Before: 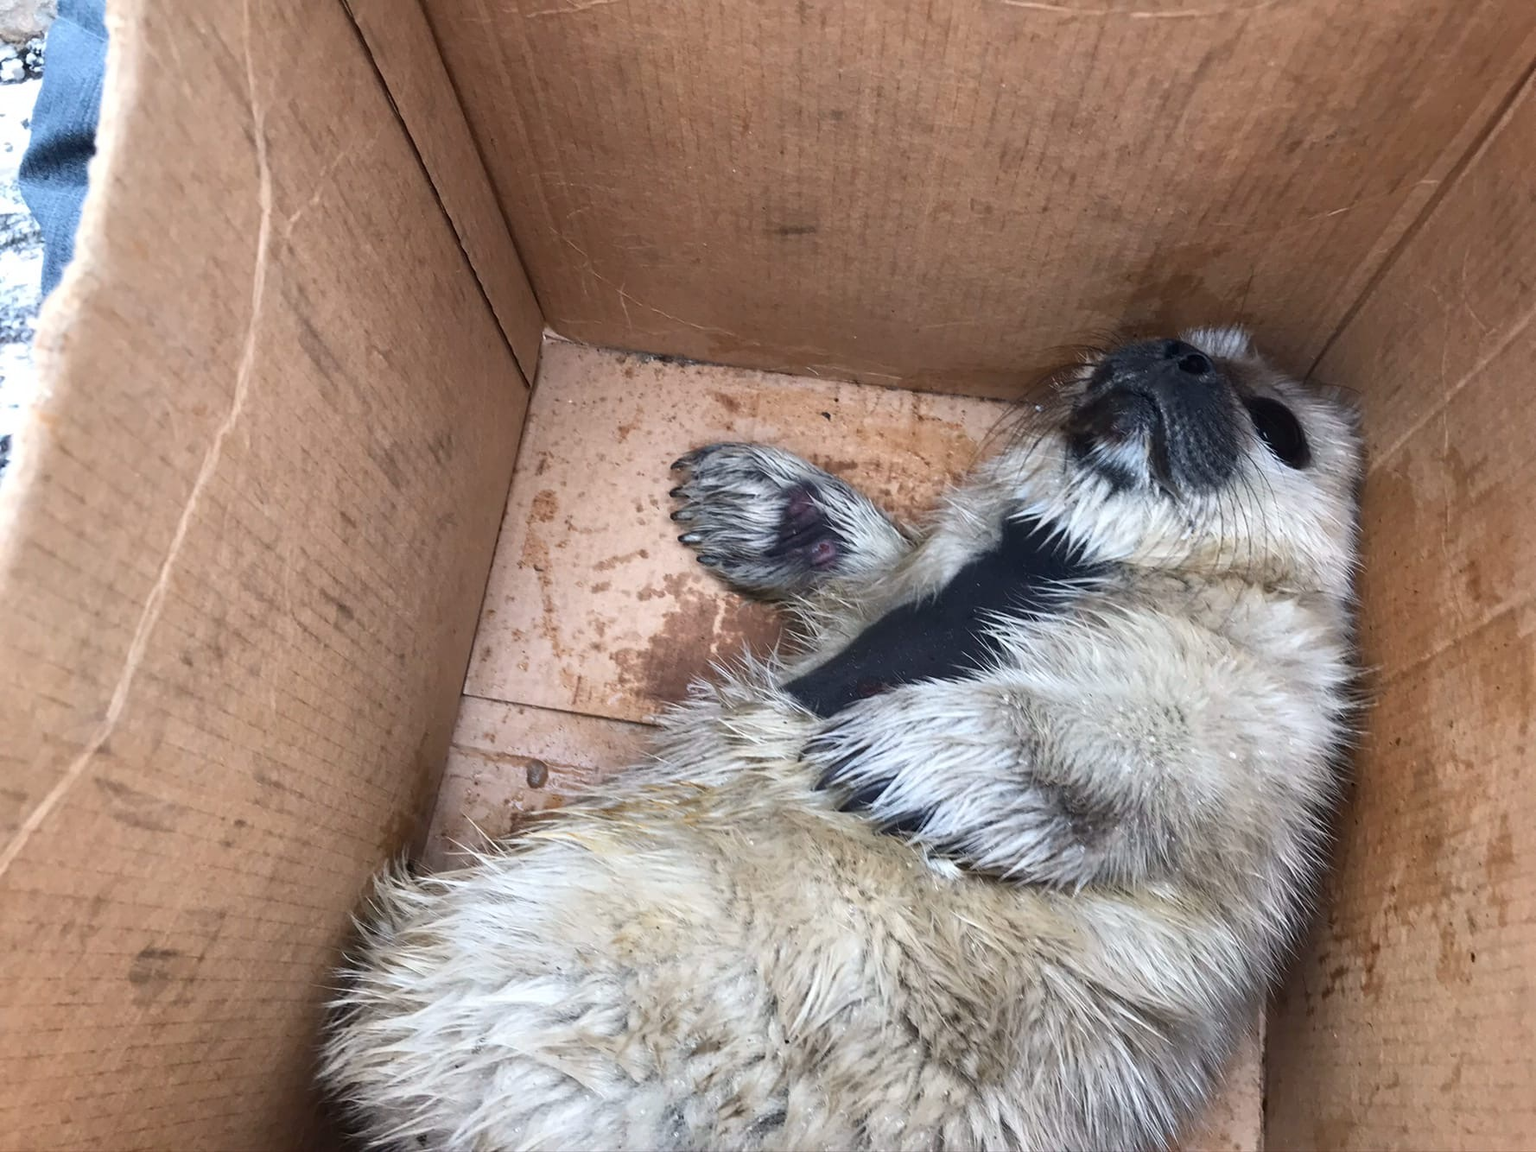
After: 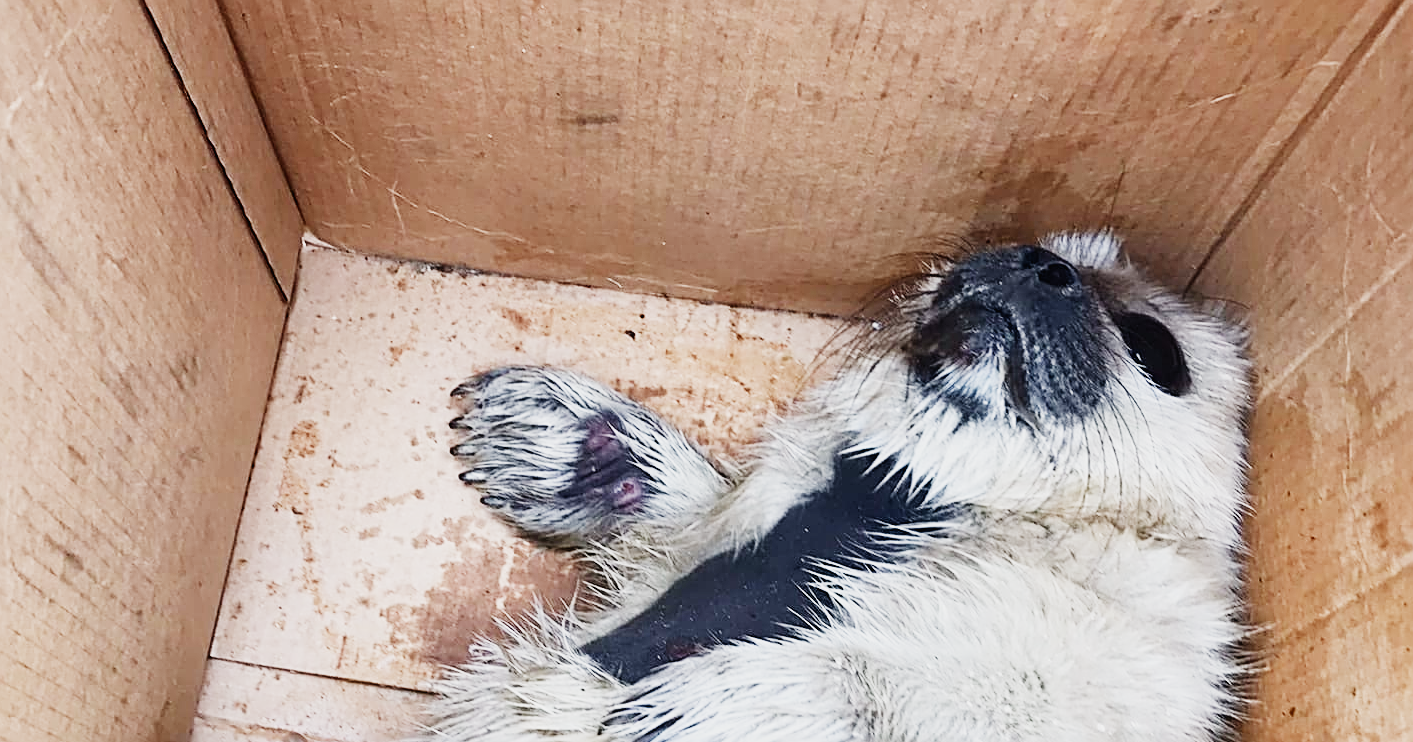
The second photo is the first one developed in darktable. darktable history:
sharpen: radius 2.584, amount 0.688
sigmoid: skew -0.2, preserve hue 0%, red attenuation 0.1, red rotation 0.035, green attenuation 0.1, green rotation -0.017, blue attenuation 0.15, blue rotation -0.052, base primaries Rec2020
contrast brightness saturation: contrast -0.02, brightness -0.01, saturation 0.03
crop: left 18.38%, top 11.092%, right 2.134%, bottom 33.217%
exposure: black level correction 0, exposure 1.2 EV, compensate exposure bias true, compensate highlight preservation false
